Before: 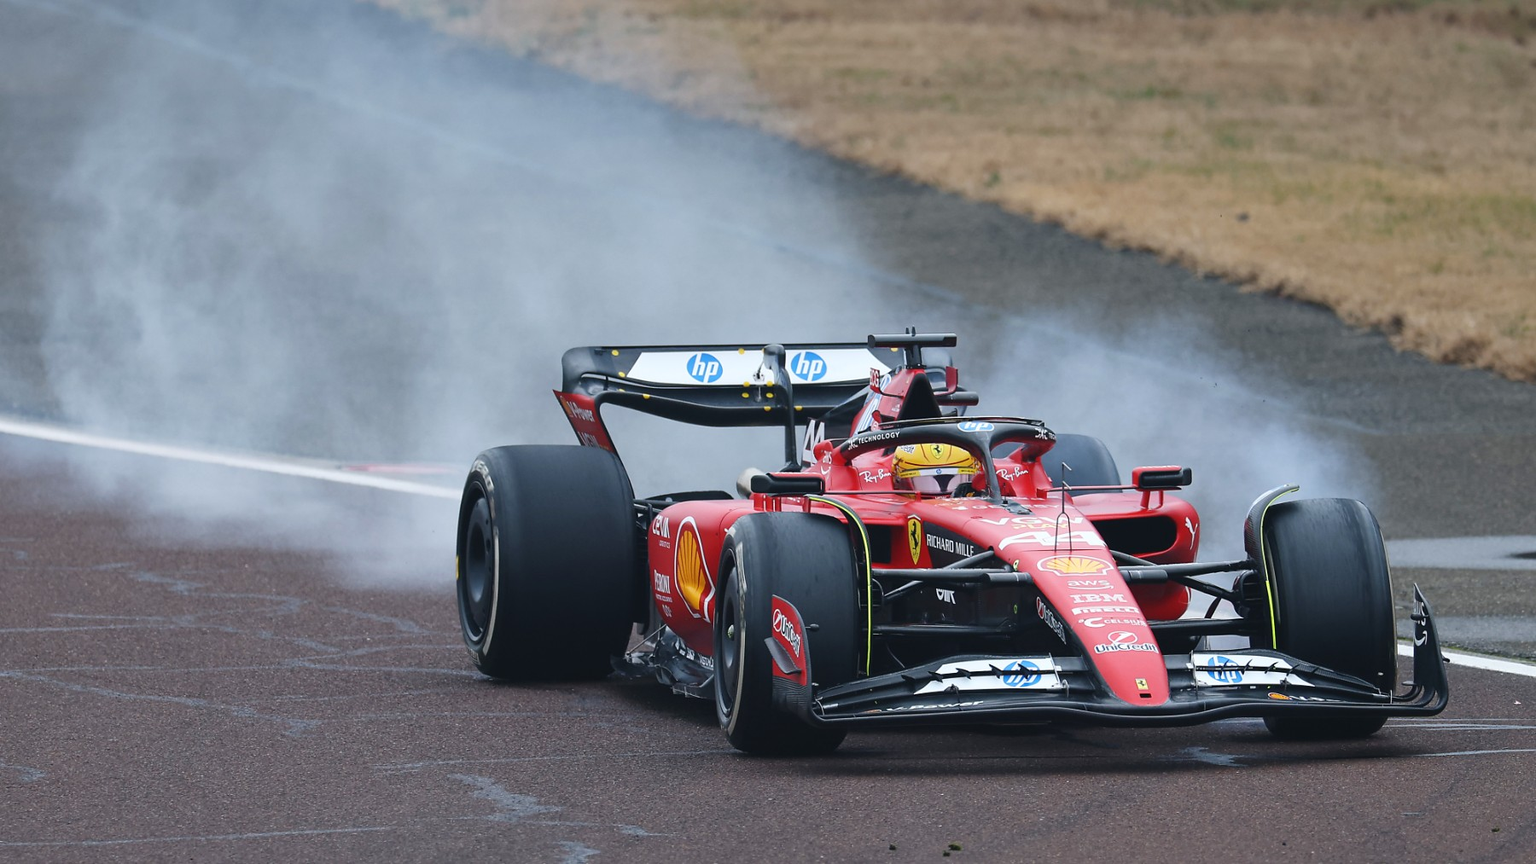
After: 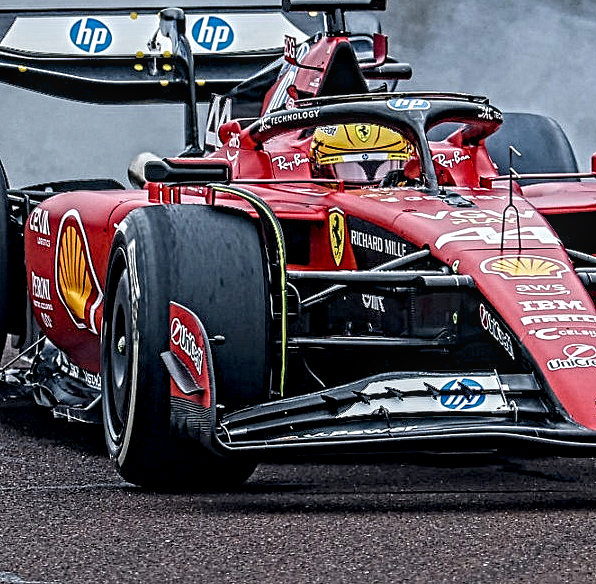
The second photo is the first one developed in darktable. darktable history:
exposure: black level correction 0.009, exposure -0.159 EV, compensate highlight preservation false
local contrast: on, module defaults
contrast equalizer: octaves 7, y [[0.406, 0.494, 0.589, 0.753, 0.877, 0.999], [0.5 ×6], [0.5 ×6], [0 ×6], [0 ×6]]
crop: left 40.878%, top 39.176%, right 25.993%, bottom 3.081%
